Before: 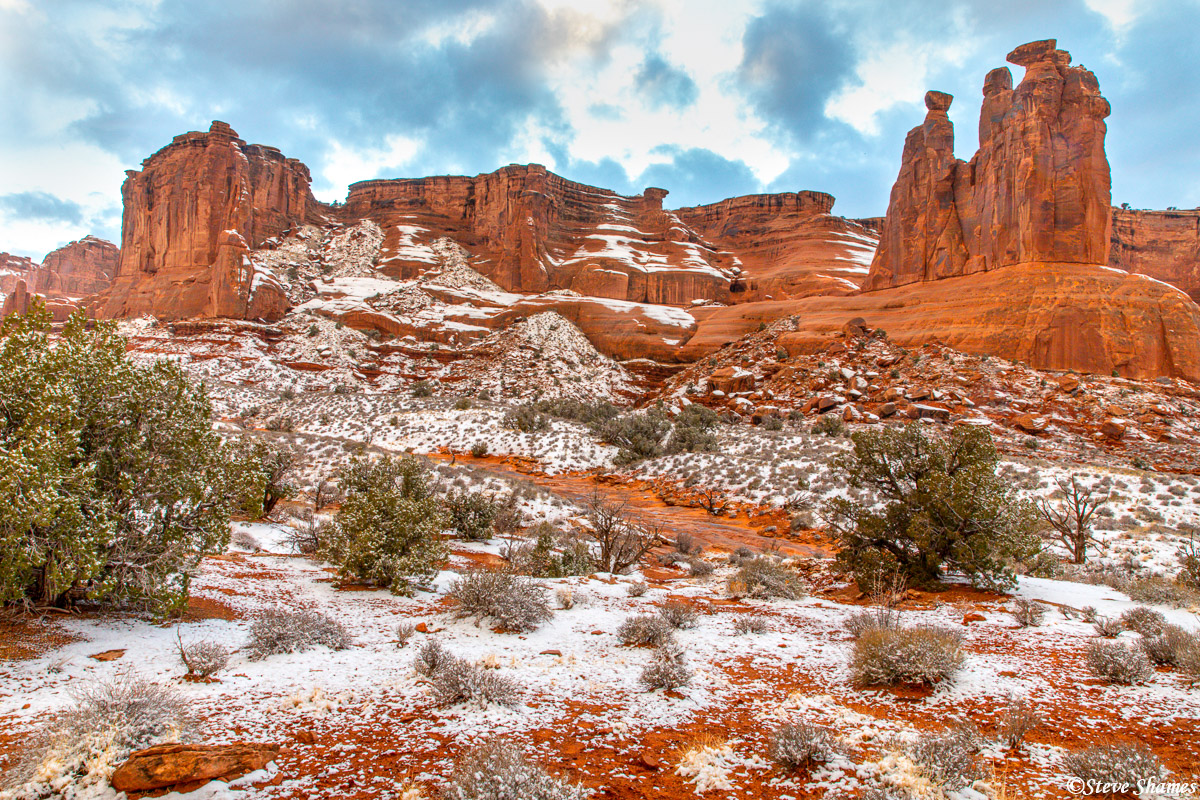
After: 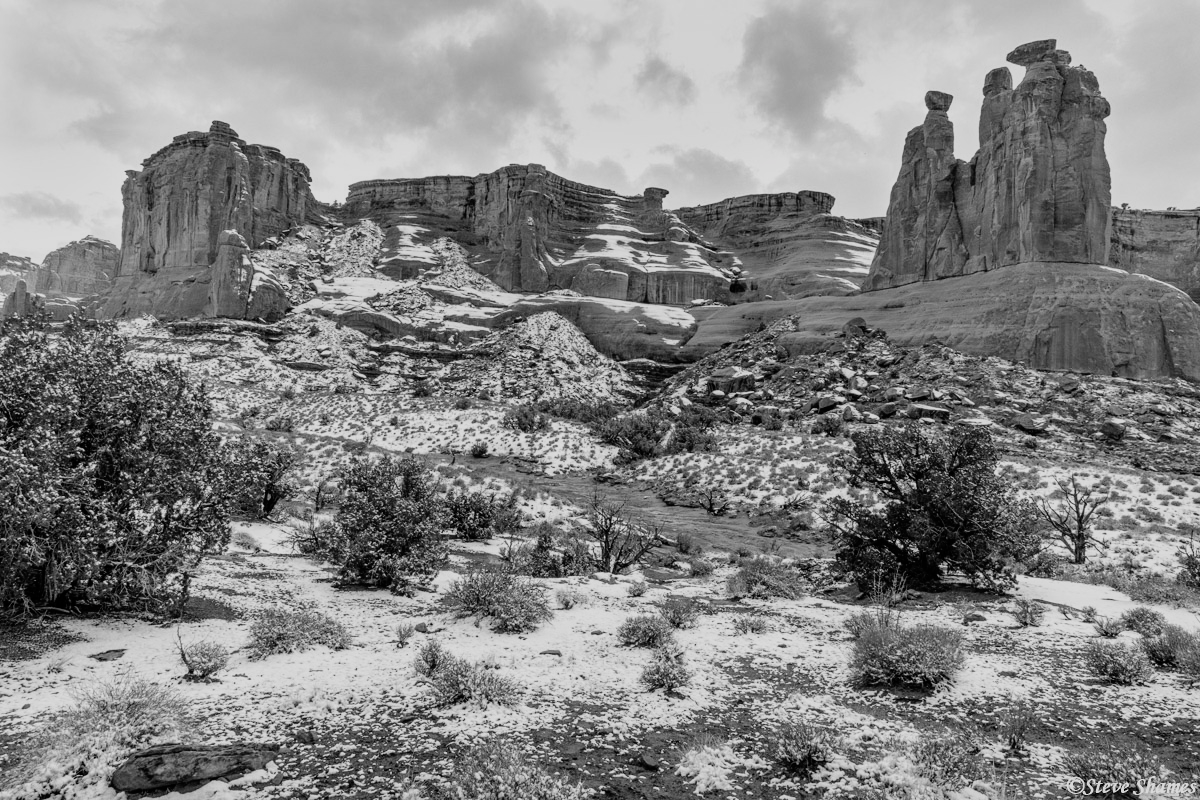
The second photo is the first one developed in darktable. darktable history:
filmic rgb: black relative exposure -7.75 EV, white relative exposure 4.4 EV, threshold 3 EV, hardness 3.76, latitude 50%, contrast 1.1, color science v5 (2021), contrast in shadows safe, contrast in highlights safe, enable highlight reconstruction true
color calibration: output gray [0.246, 0.254, 0.501, 0], gray › normalize channels true, illuminant same as pipeline (D50), adaptation XYZ, x 0.346, y 0.359, gamut compression 0
